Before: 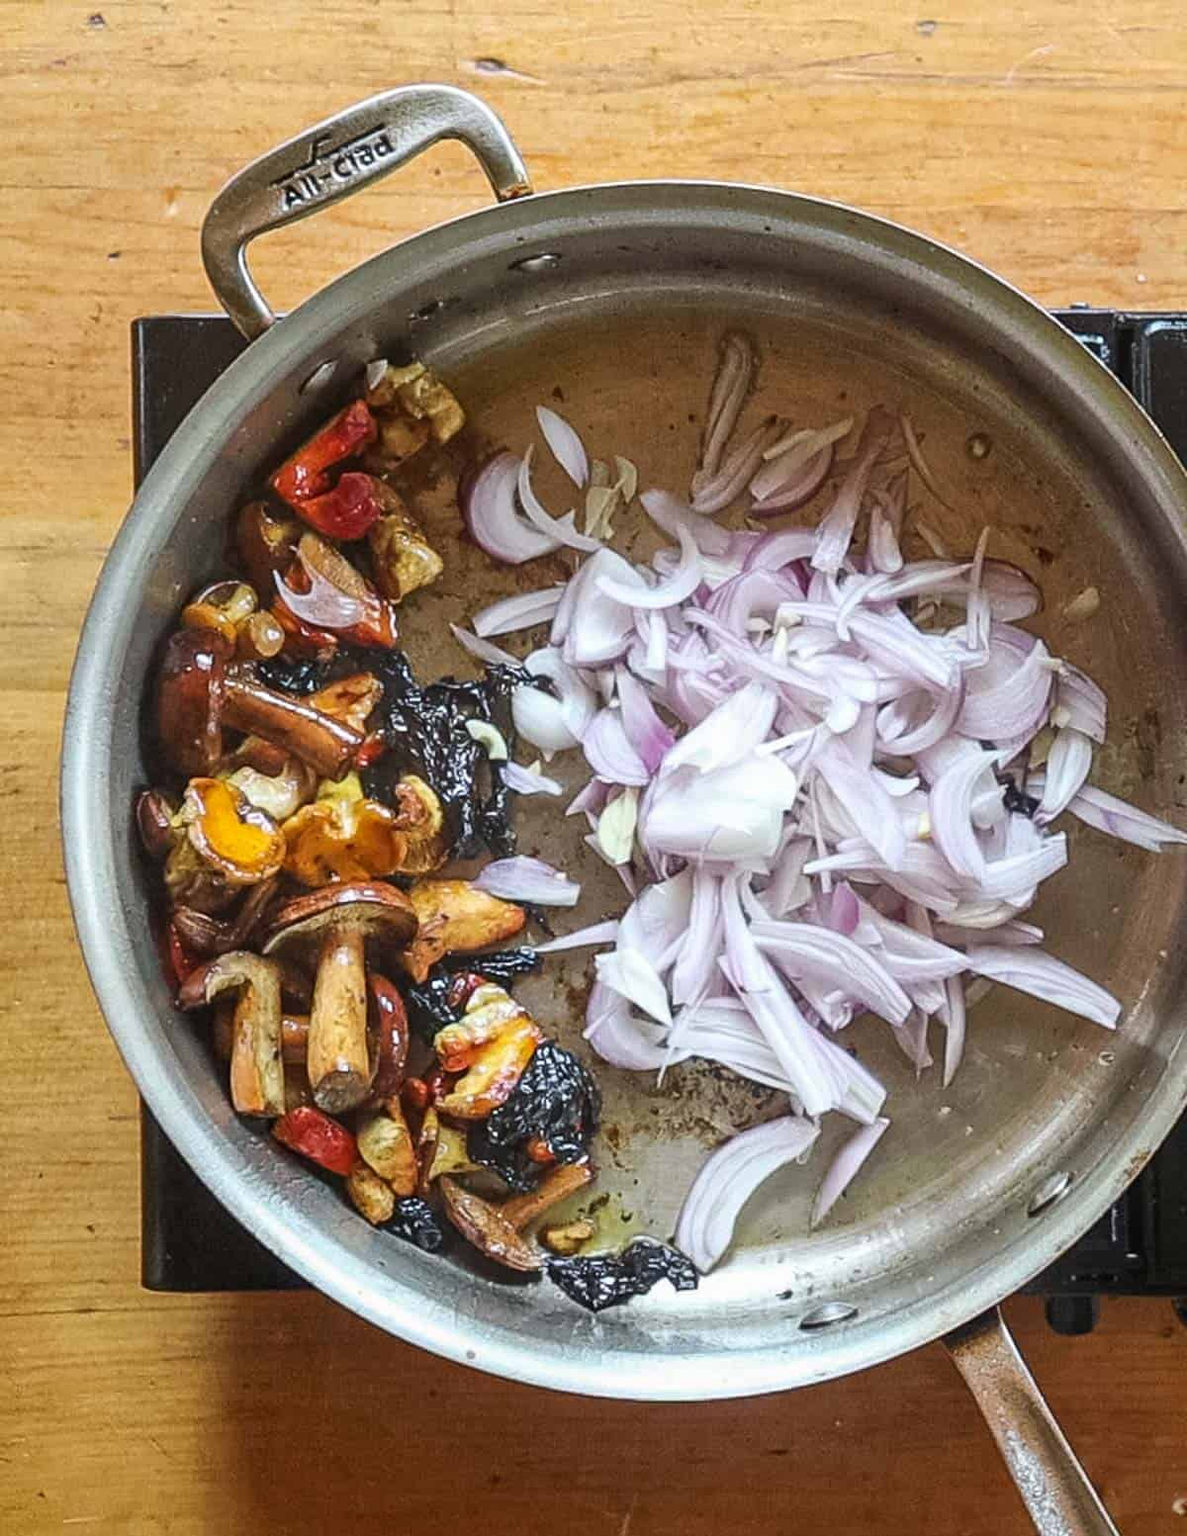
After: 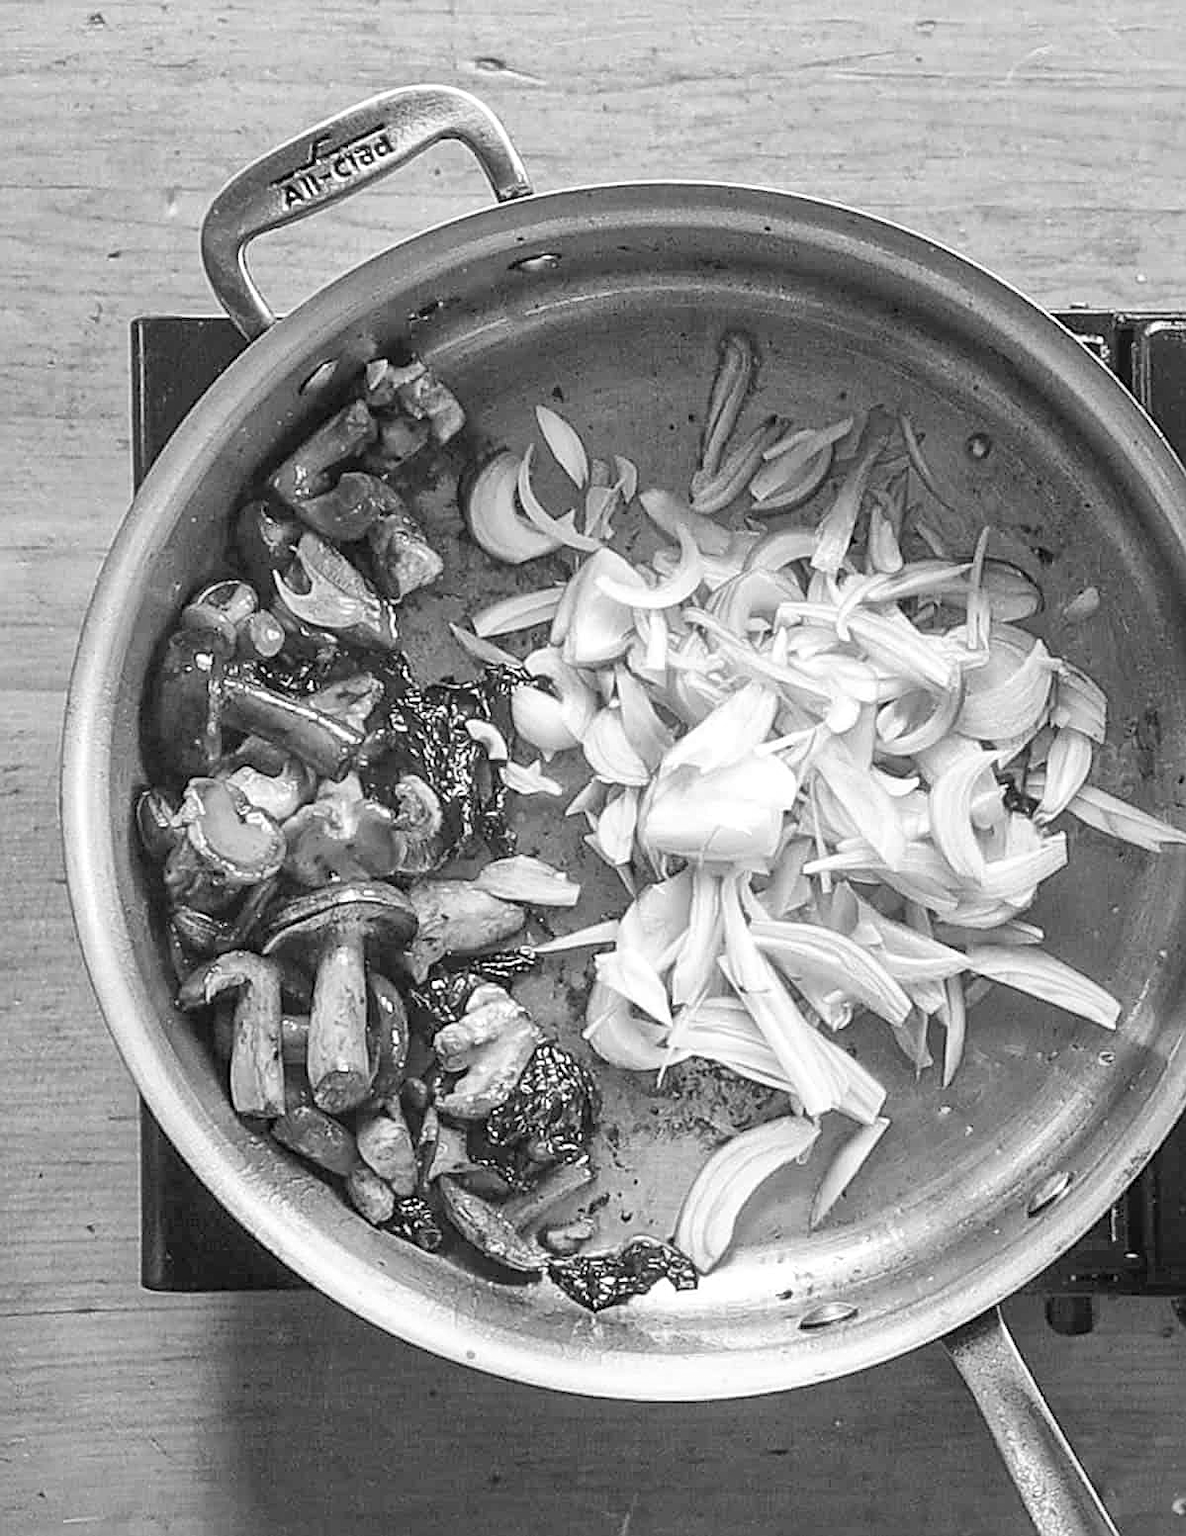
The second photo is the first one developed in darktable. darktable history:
sharpen: on, module defaults
local contrast: mode bilateral grid, contrast 21, coarseness 50, detail 132%, midtone range 0.2
contrast brightness saturation: brightness 0.184, saturation -0.493
color calibration: output gray [0.267, 0.423, 0.261, 0], x 0.372, y 0.386, temperature 4283.69 K
